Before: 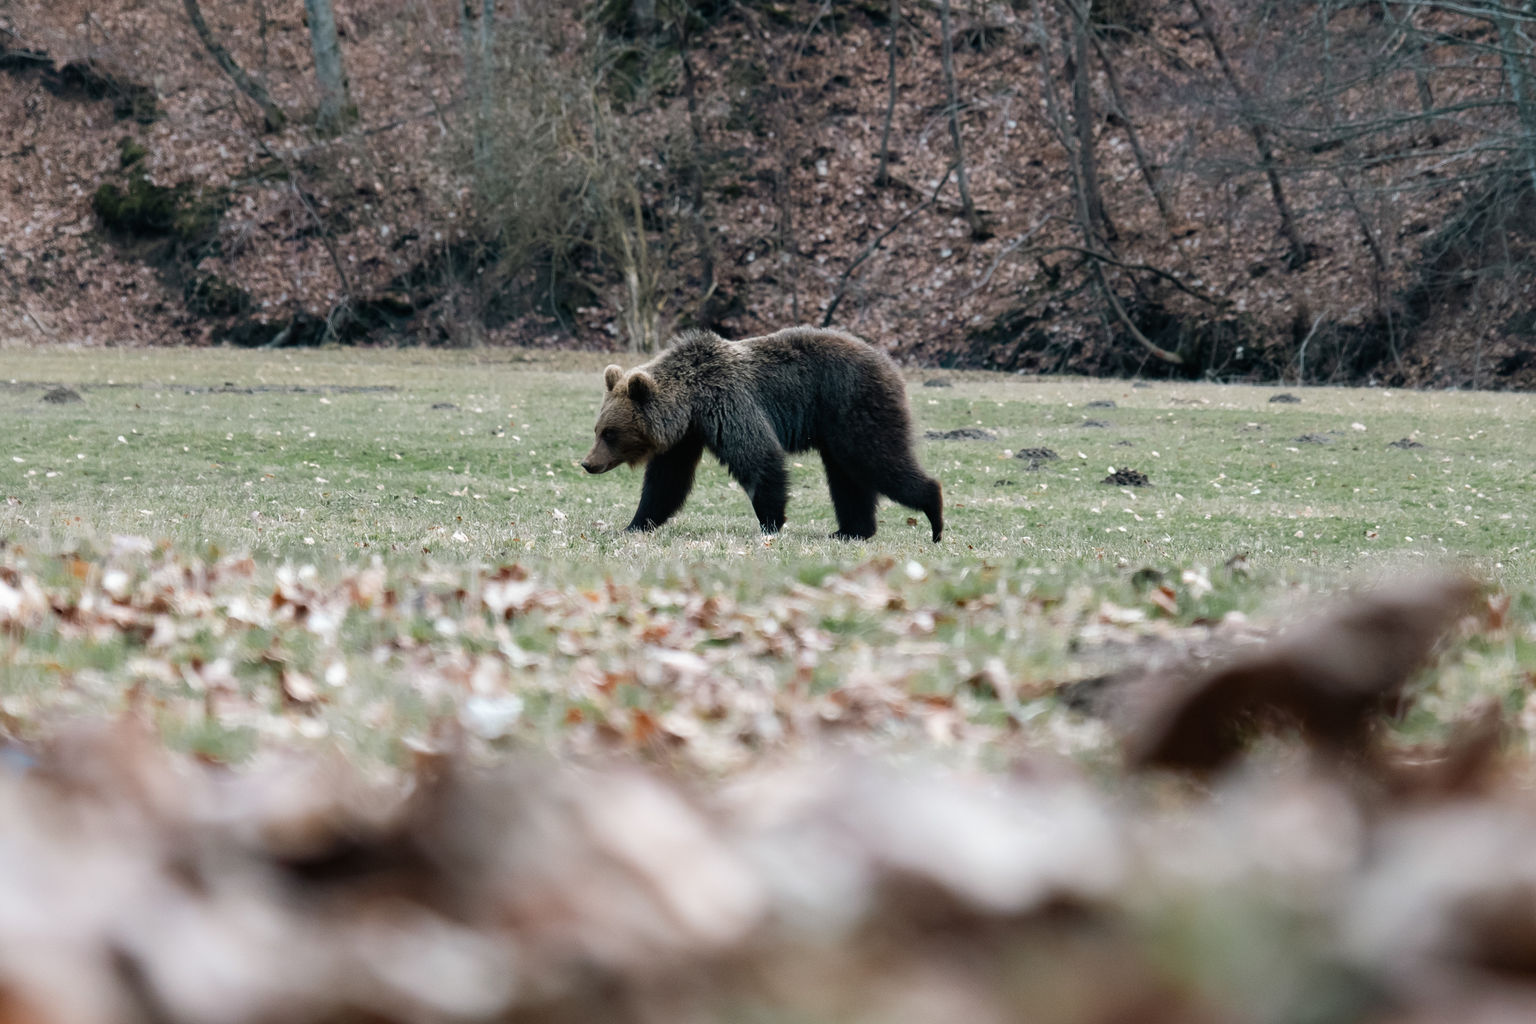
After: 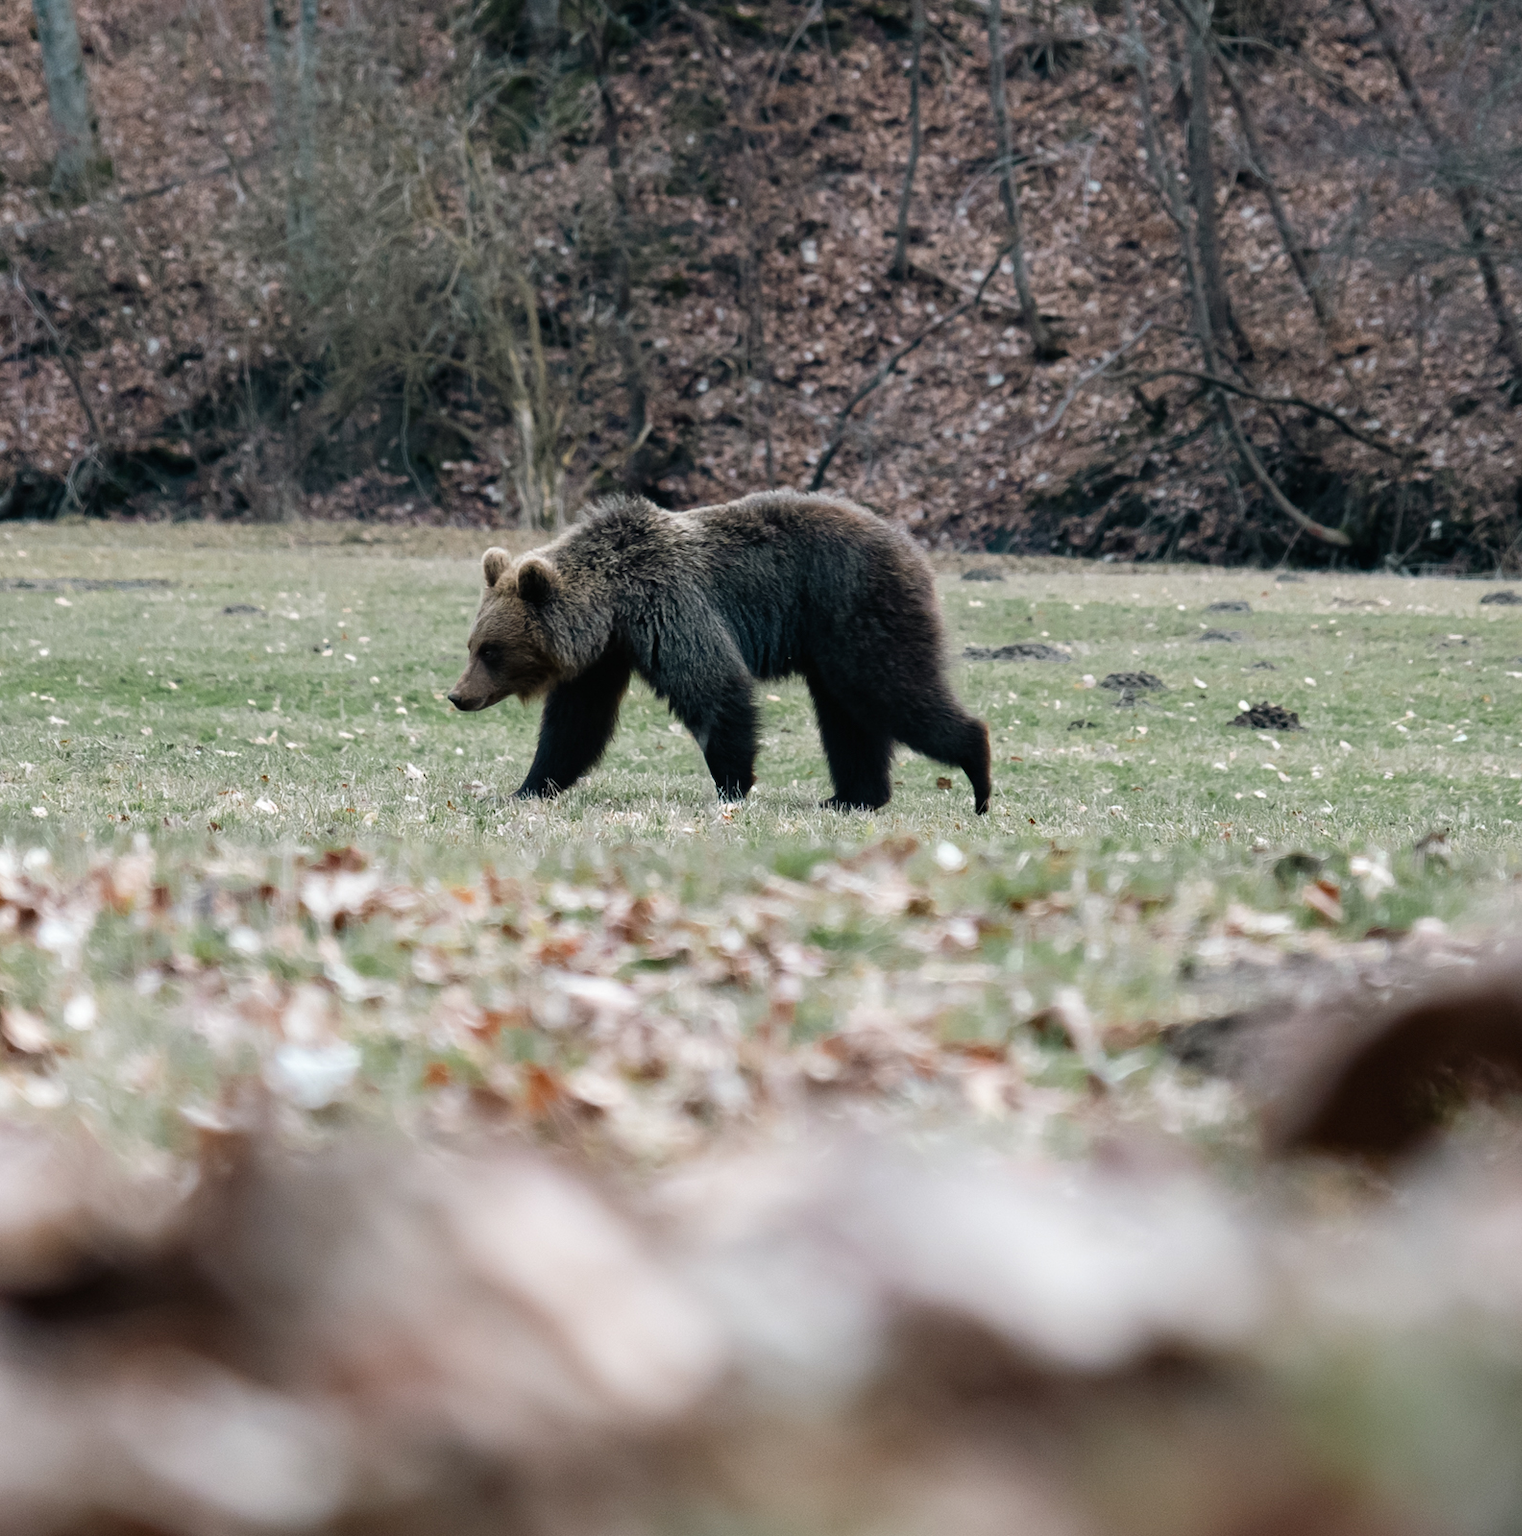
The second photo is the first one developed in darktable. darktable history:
tone equalizer: on, module defaults
crop and rotate: left 18.442%, right 15.508%
